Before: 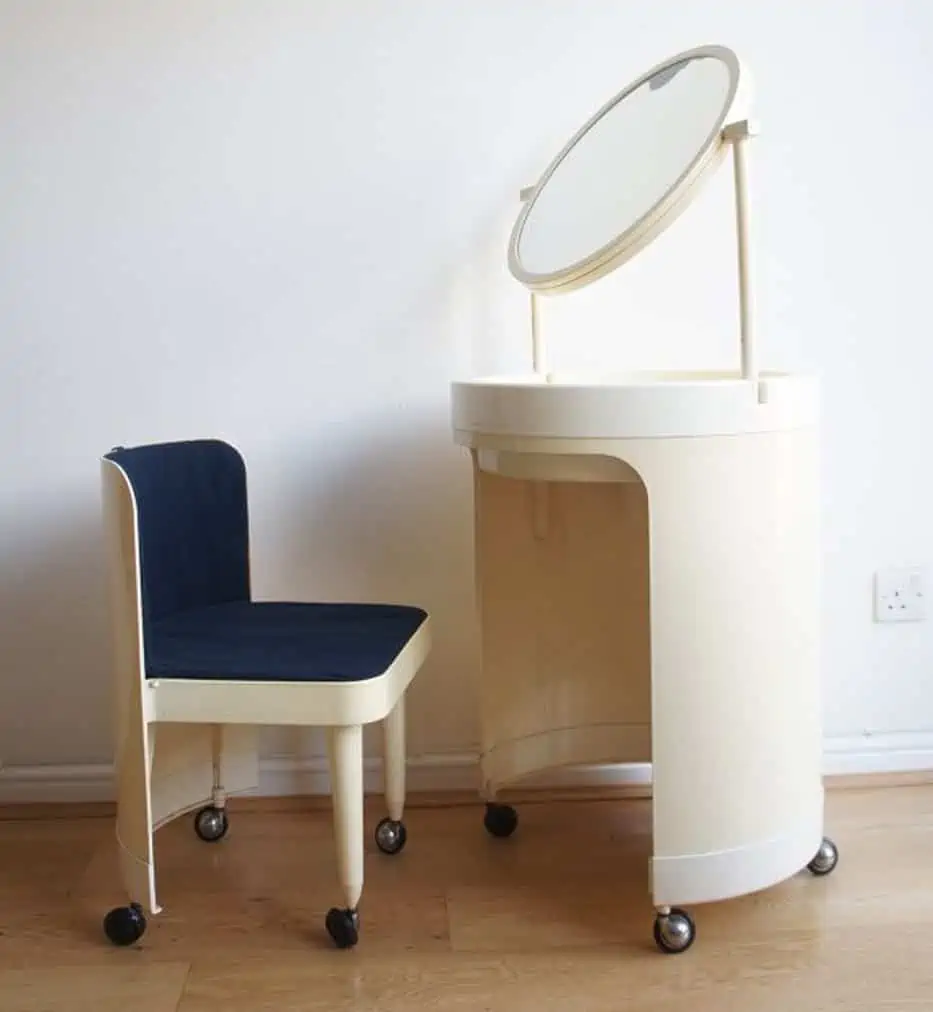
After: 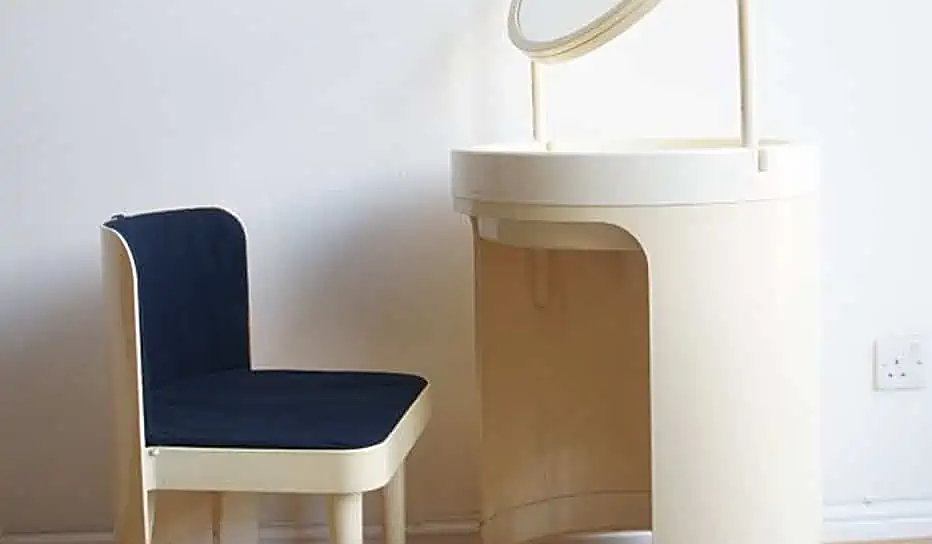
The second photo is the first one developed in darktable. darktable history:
crop and rotate: top 23.02%, bottom 23.169%
sharpen: on, module defaults
